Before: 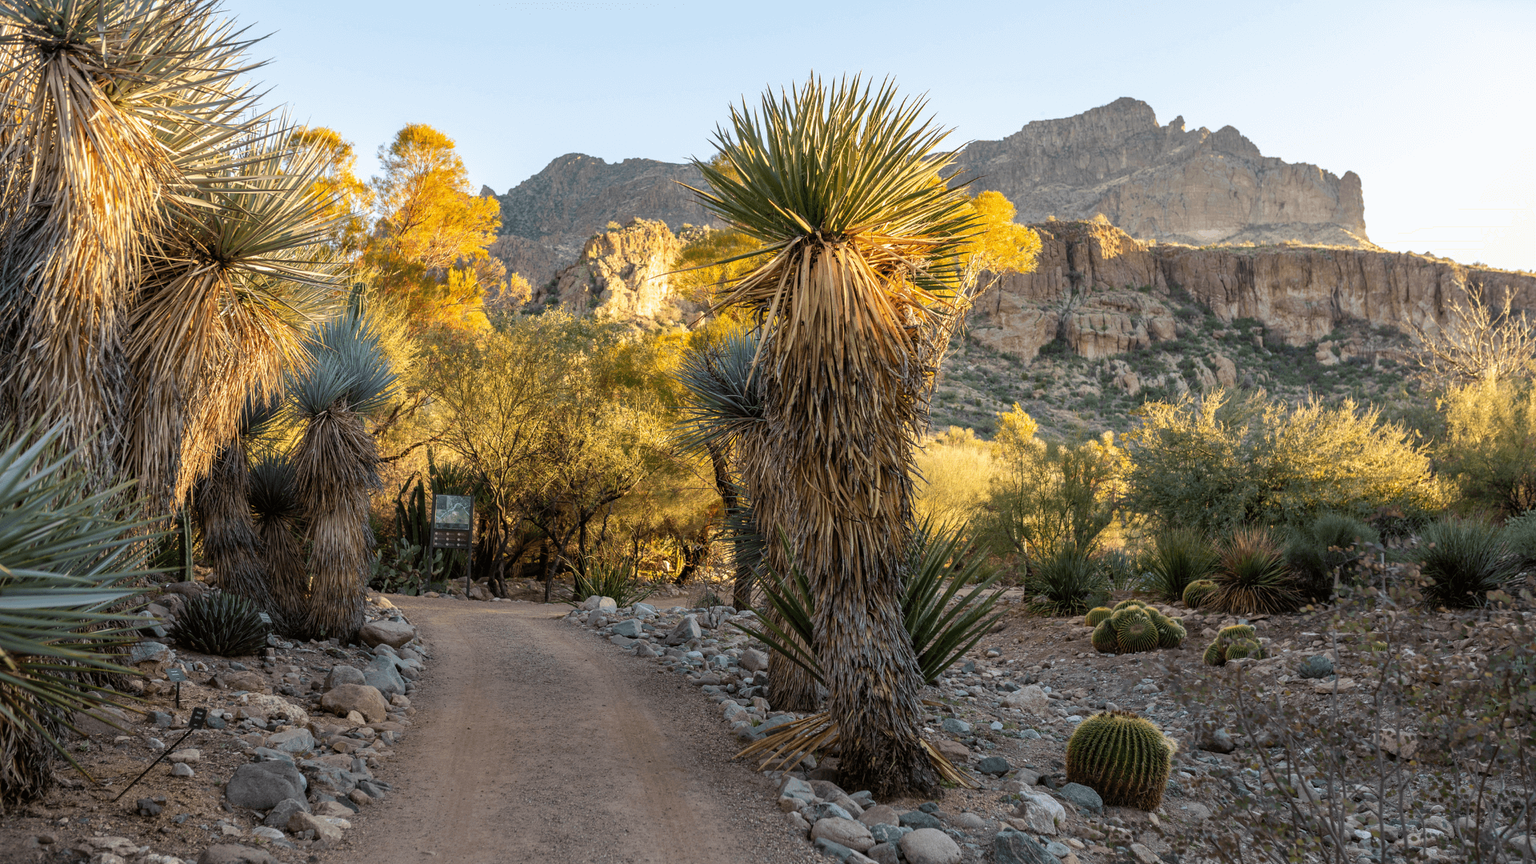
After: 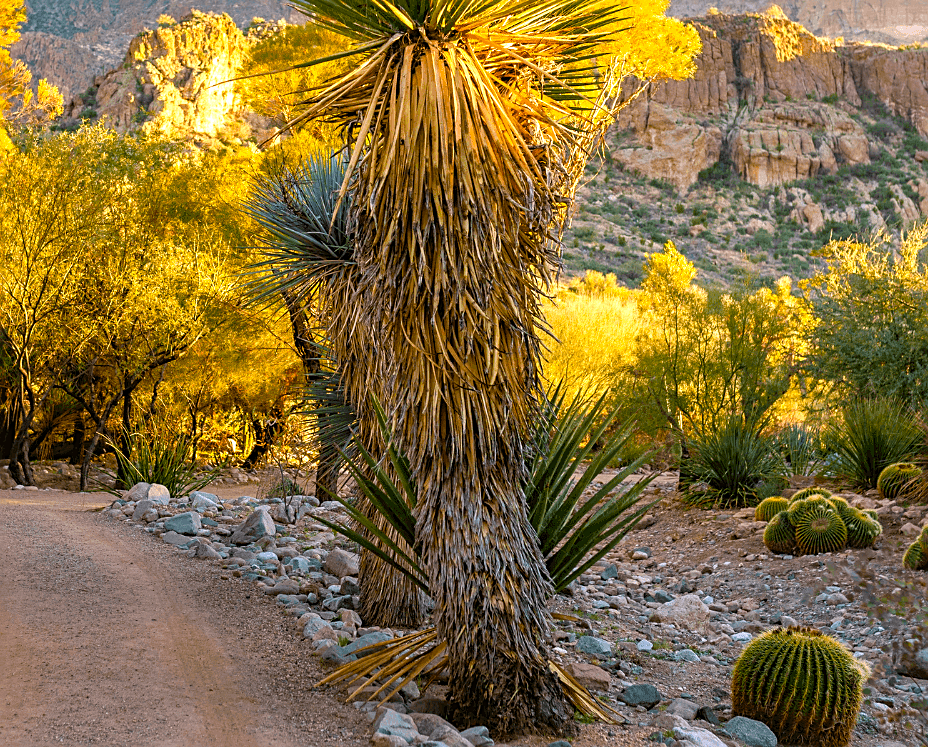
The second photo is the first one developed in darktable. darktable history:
levels: levels [0, 0.478, 1]
color balance rgb: shadows lift › chroma 0.876%, shadows lift › hue 113.29°, highlights gain › chroma 1.468%, highlights gain › hue 311.3°, perceptual saturation grading › global saturation 39.02%, perceptual saturation grading › highlights -24.829%, perceptual saturation grading › mid-tones 35.097%, perceptual saturation grading › shadows 35.589%, perceptual brilliance grading › global brilliance 11.201%, global vibrance 20%
crop: left 31.327%, top 24.328%, right 20.289%, bottom 6.472%
sharpen: on, module defaults
